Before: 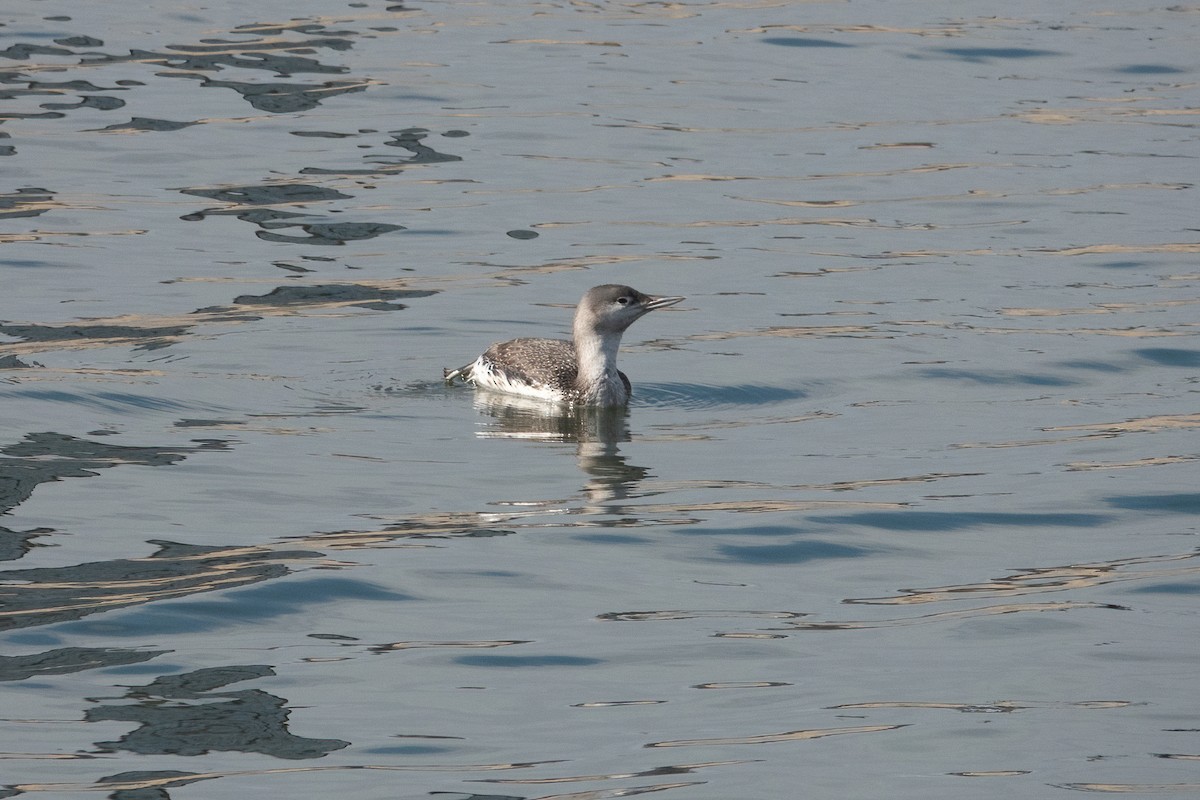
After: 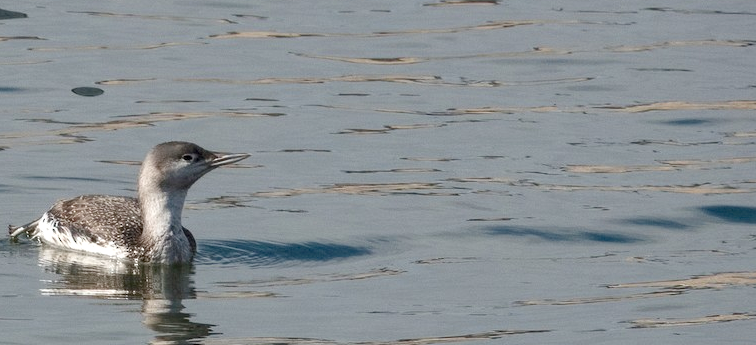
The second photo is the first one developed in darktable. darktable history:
color correction: highlights b* 0.051, saturation 0.802
crop: left 36.278%, top 17.977%, right 0.671%, bottom 38.843%
local contrast: detail 130%
color balance rgb: perceptual saturation grading › global saturation 20%, perceptual saturation grading › highlights -25.816%, perceptual saturation grading › shadows 49.991%, perceptual brilliance grading › global brilliance 2.932%, perceptual brilliance grading › highlights -2.256%, perceptual brilliance grading › shadows 3.814%, global vibrance 16.527%, saturation formula JzAzBz (2021)
